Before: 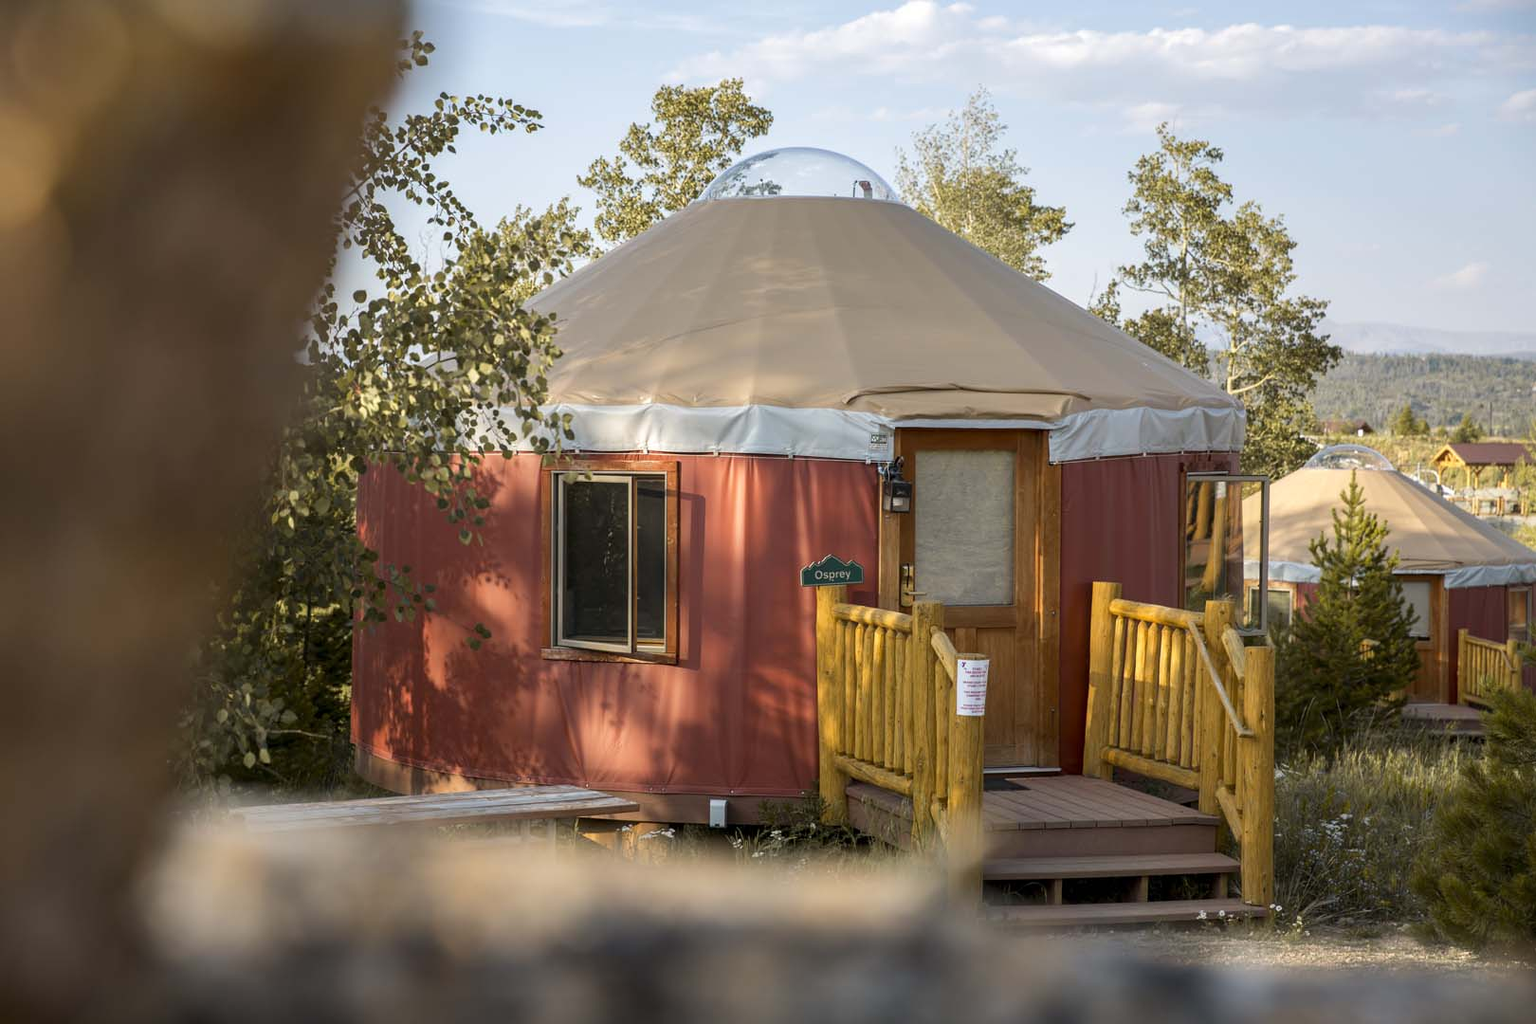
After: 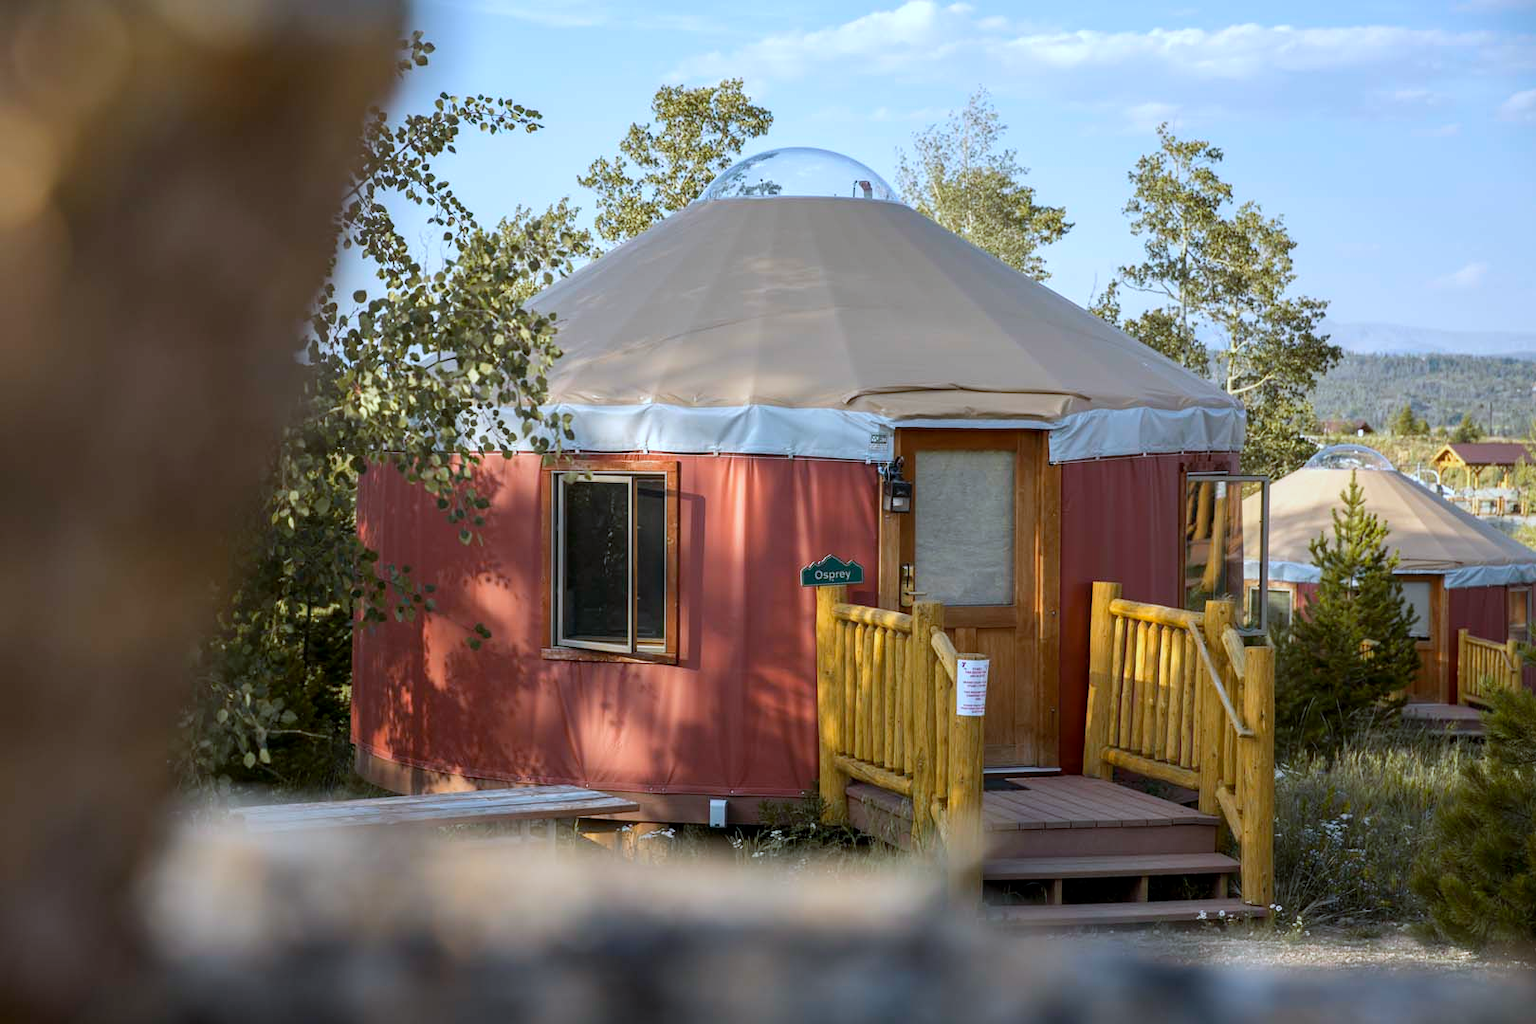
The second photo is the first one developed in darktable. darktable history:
white balance: red 0.926, green 1.003, blue 1.133
